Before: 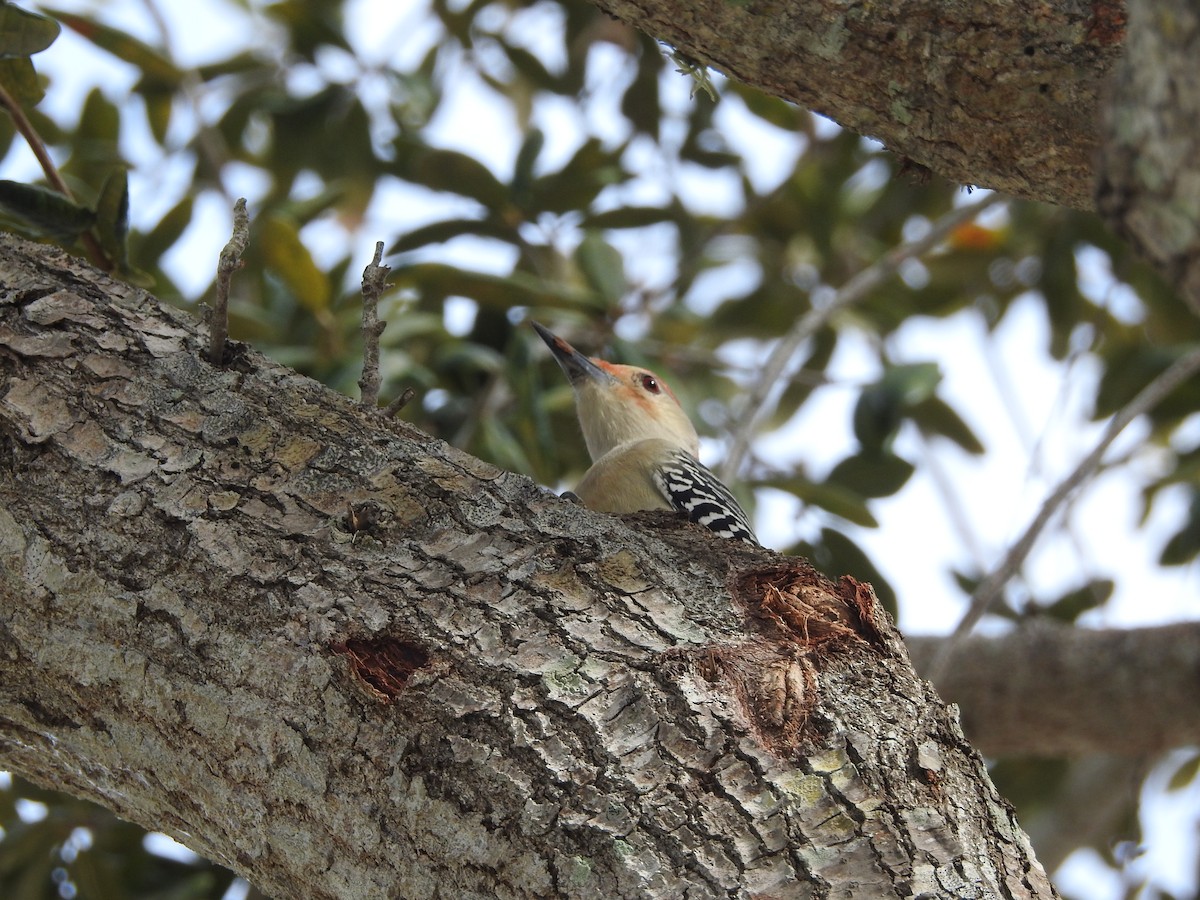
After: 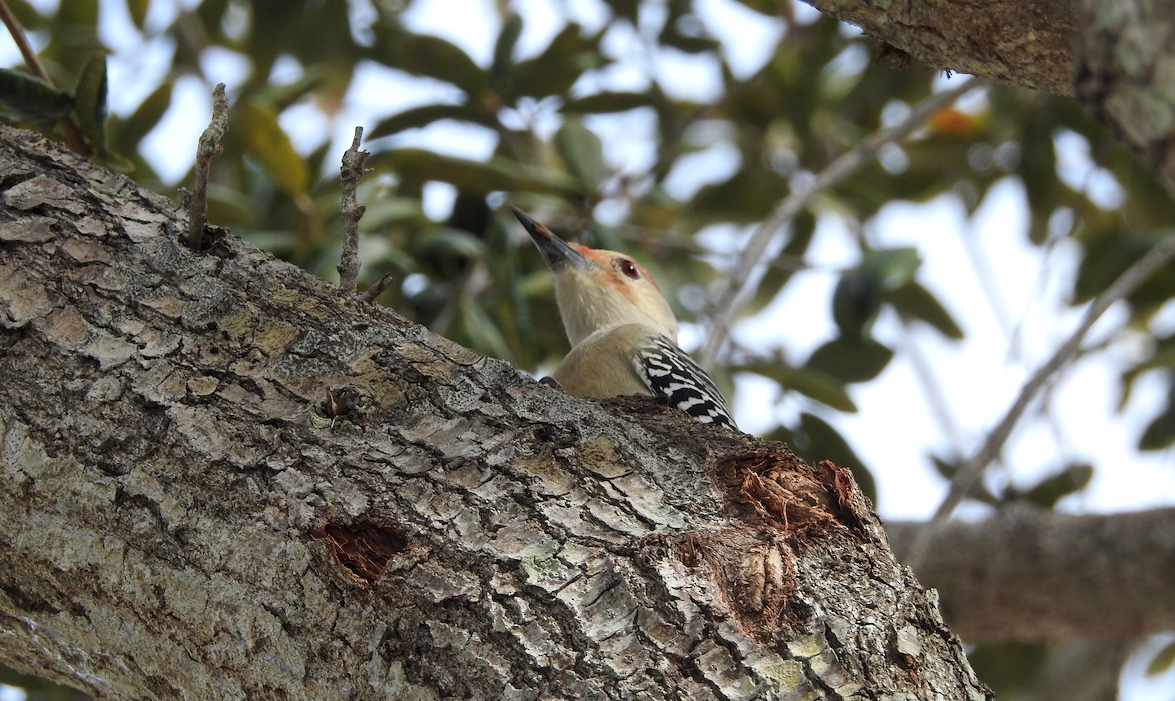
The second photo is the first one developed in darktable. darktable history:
local contrast: mode bilateral grid, contrast 25, coarseness 50, detail 123%, midtone range 0.2
crop and rotate: left 1.814%, top 12.818%, right 0.25%, bottom 9.225%
